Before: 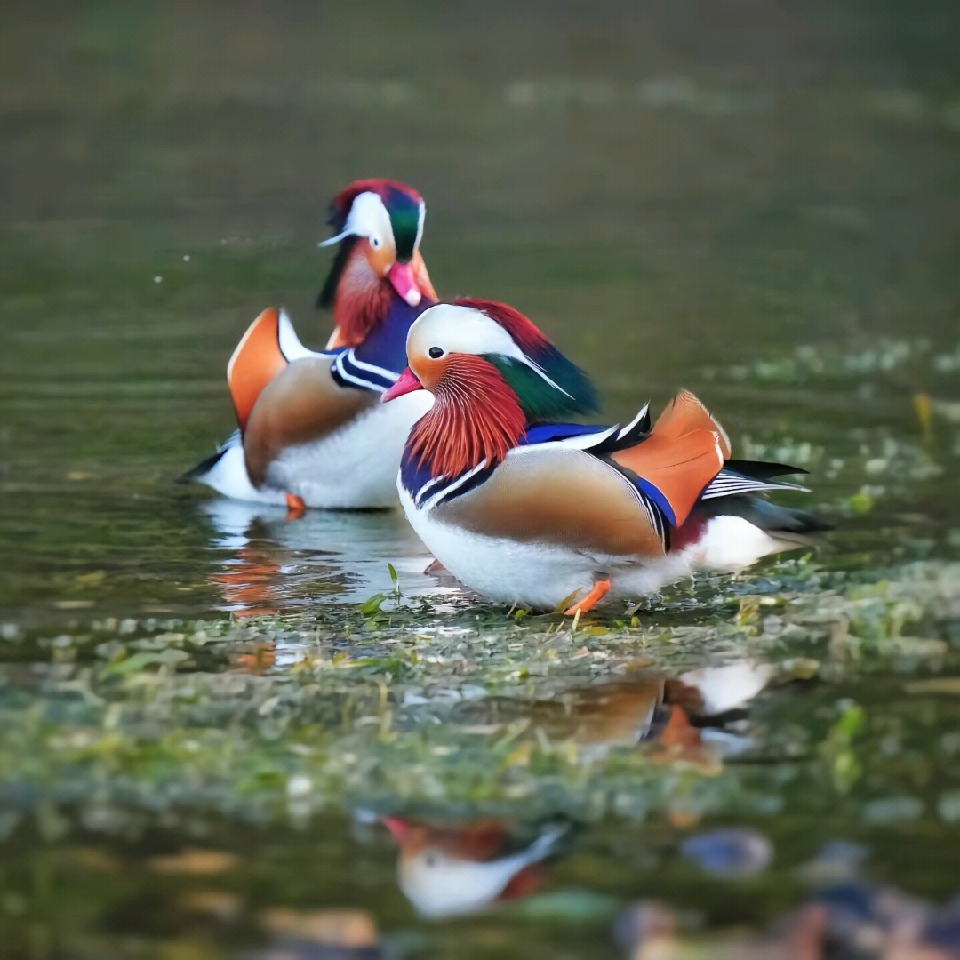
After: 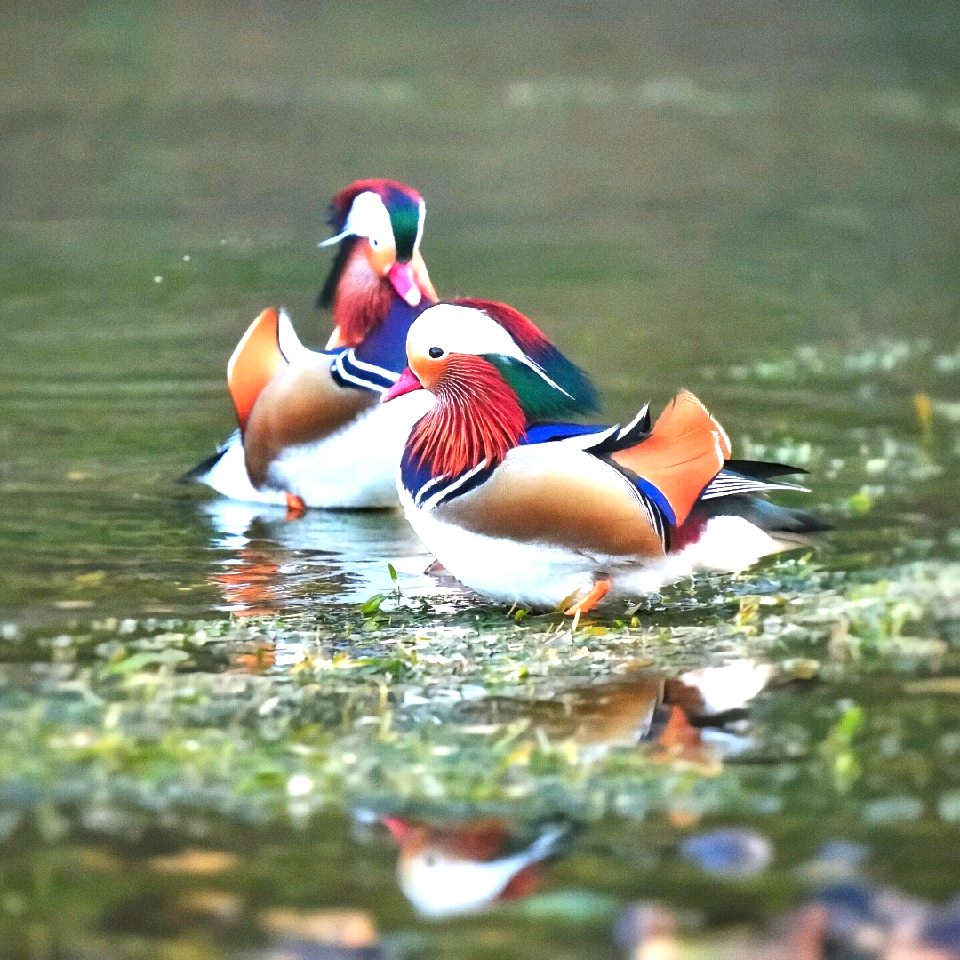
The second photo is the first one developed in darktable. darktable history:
shadows and highlights: shadows 60, soften with gaussian
grain: coarseness 0.09 ISO
exposure: black level correction 0, exposure 1.2 EV, compensate highlight preservation false
